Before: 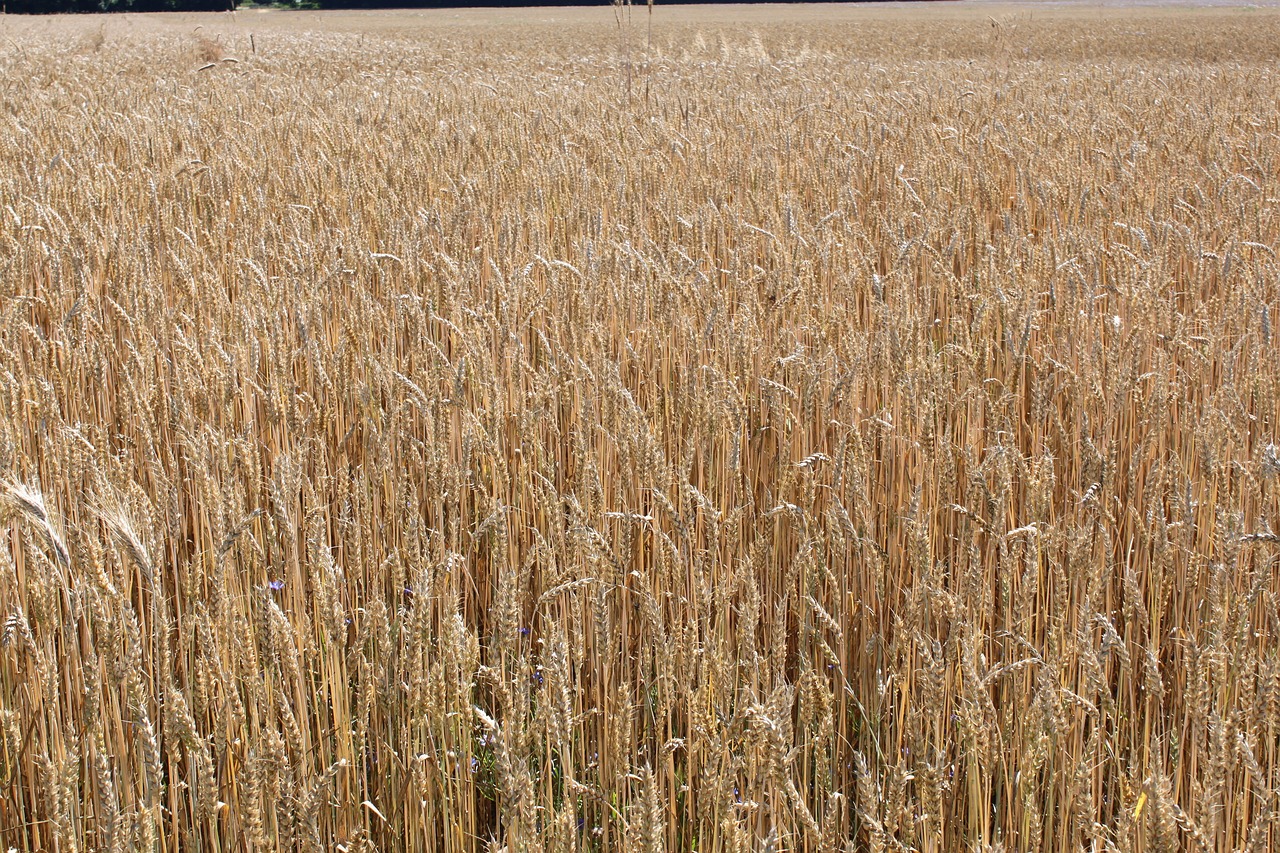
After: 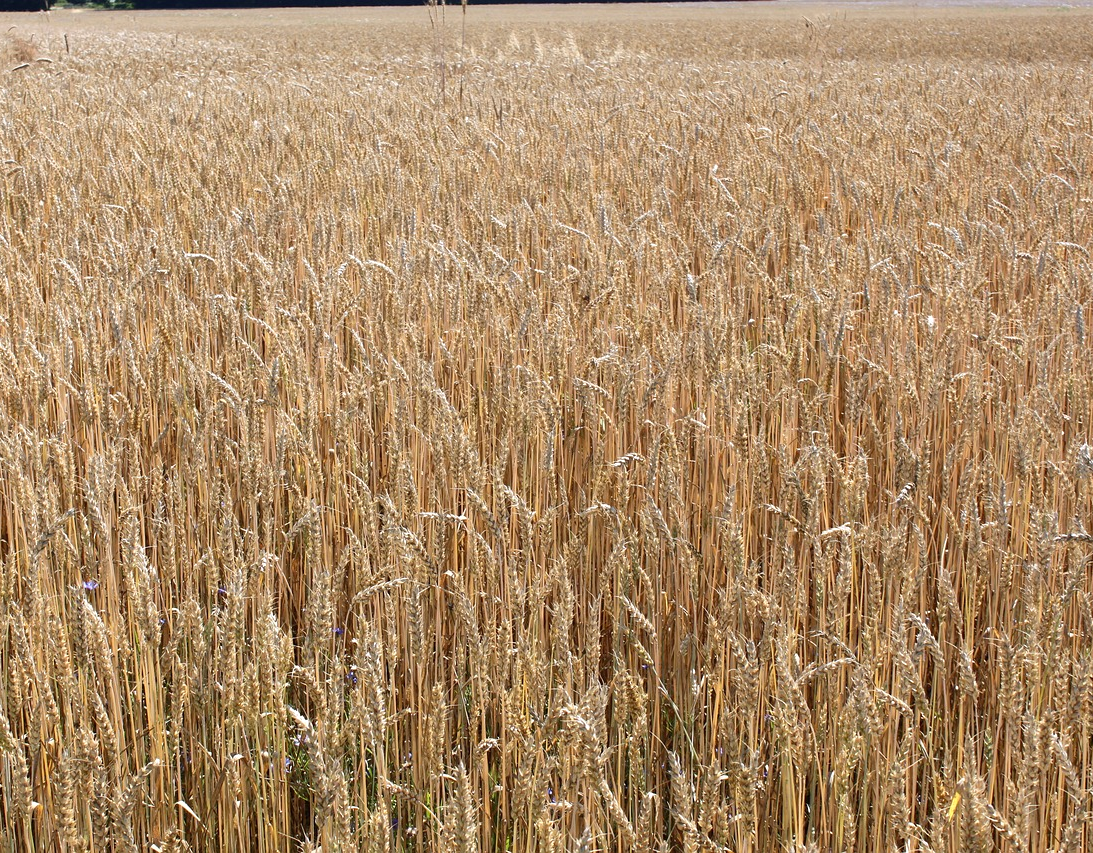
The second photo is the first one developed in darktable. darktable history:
crop and rotate: left 14.587%
exposure: black level correction 0.001, exposure 0.136 EV, compensate highlight preservation false
